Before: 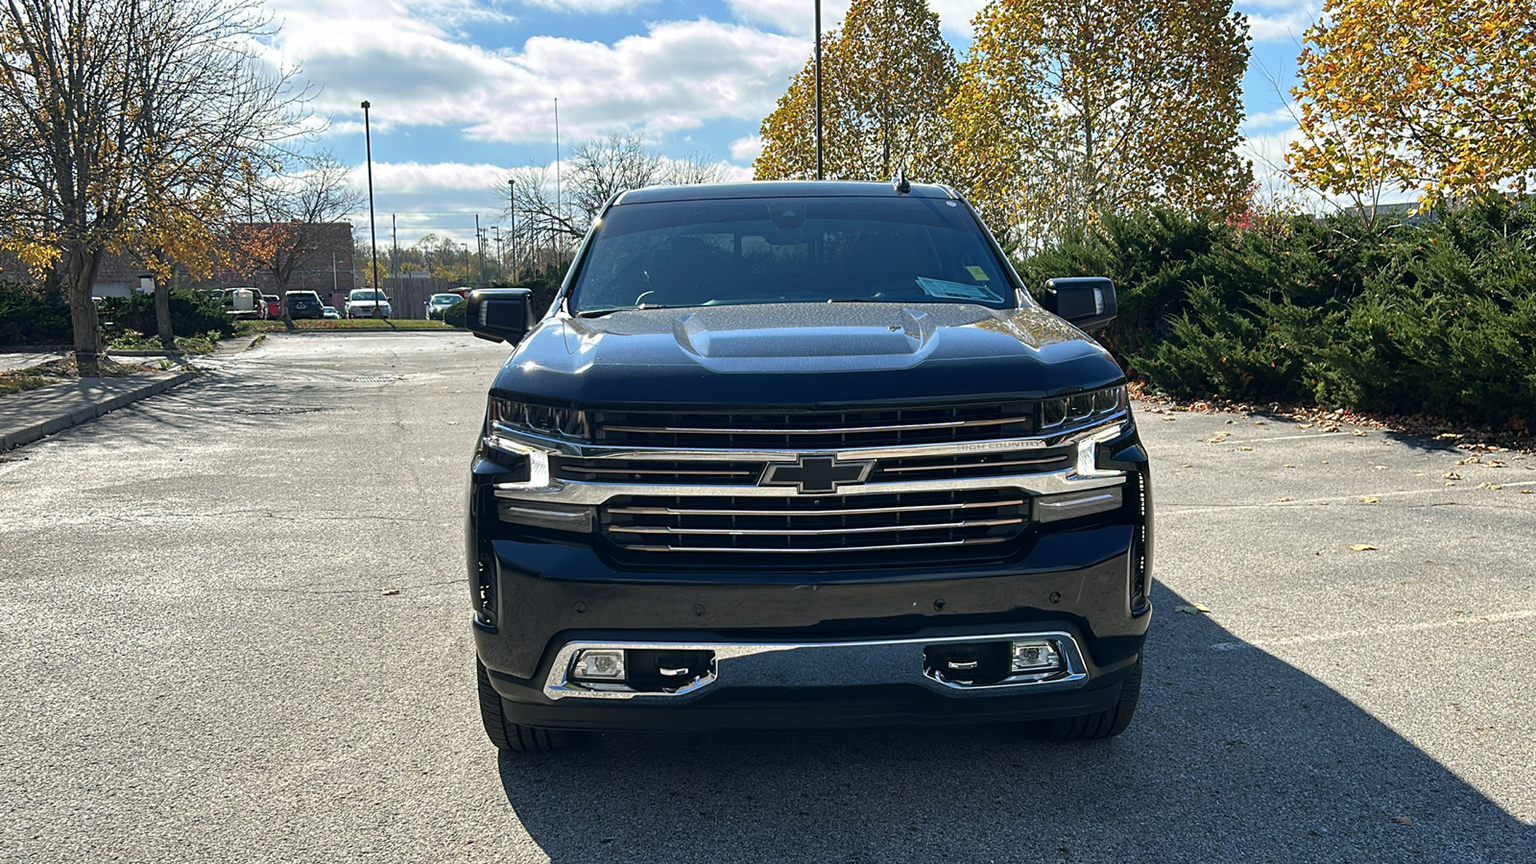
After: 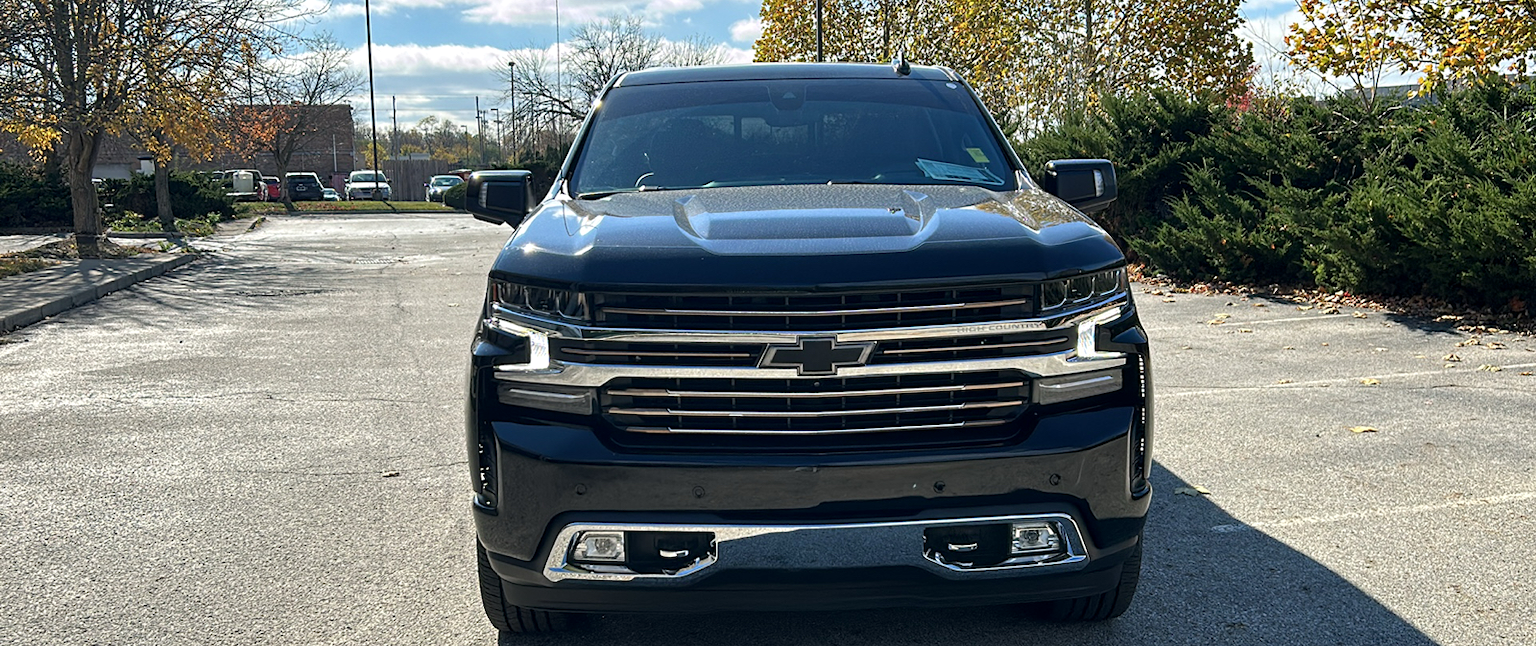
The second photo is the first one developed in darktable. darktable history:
crop: top 13.762%, bottom 11.446%
local contrast: highlights 107%, shadows 103%, detail 119%, midtone range 0.2
